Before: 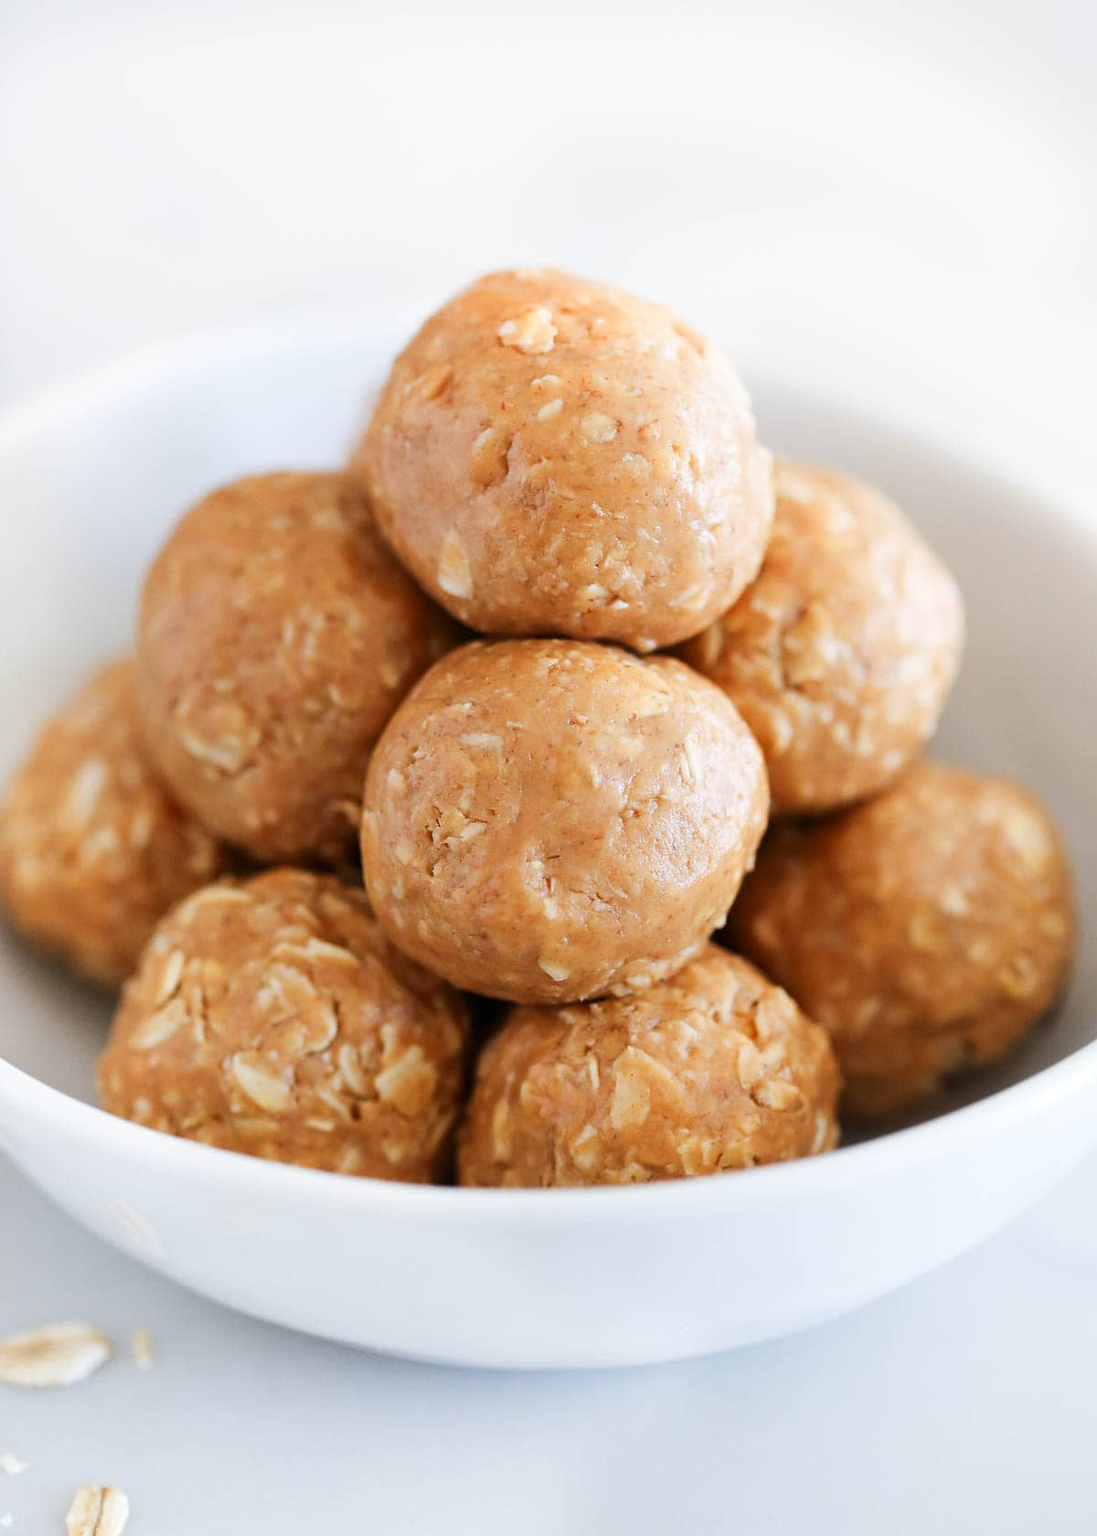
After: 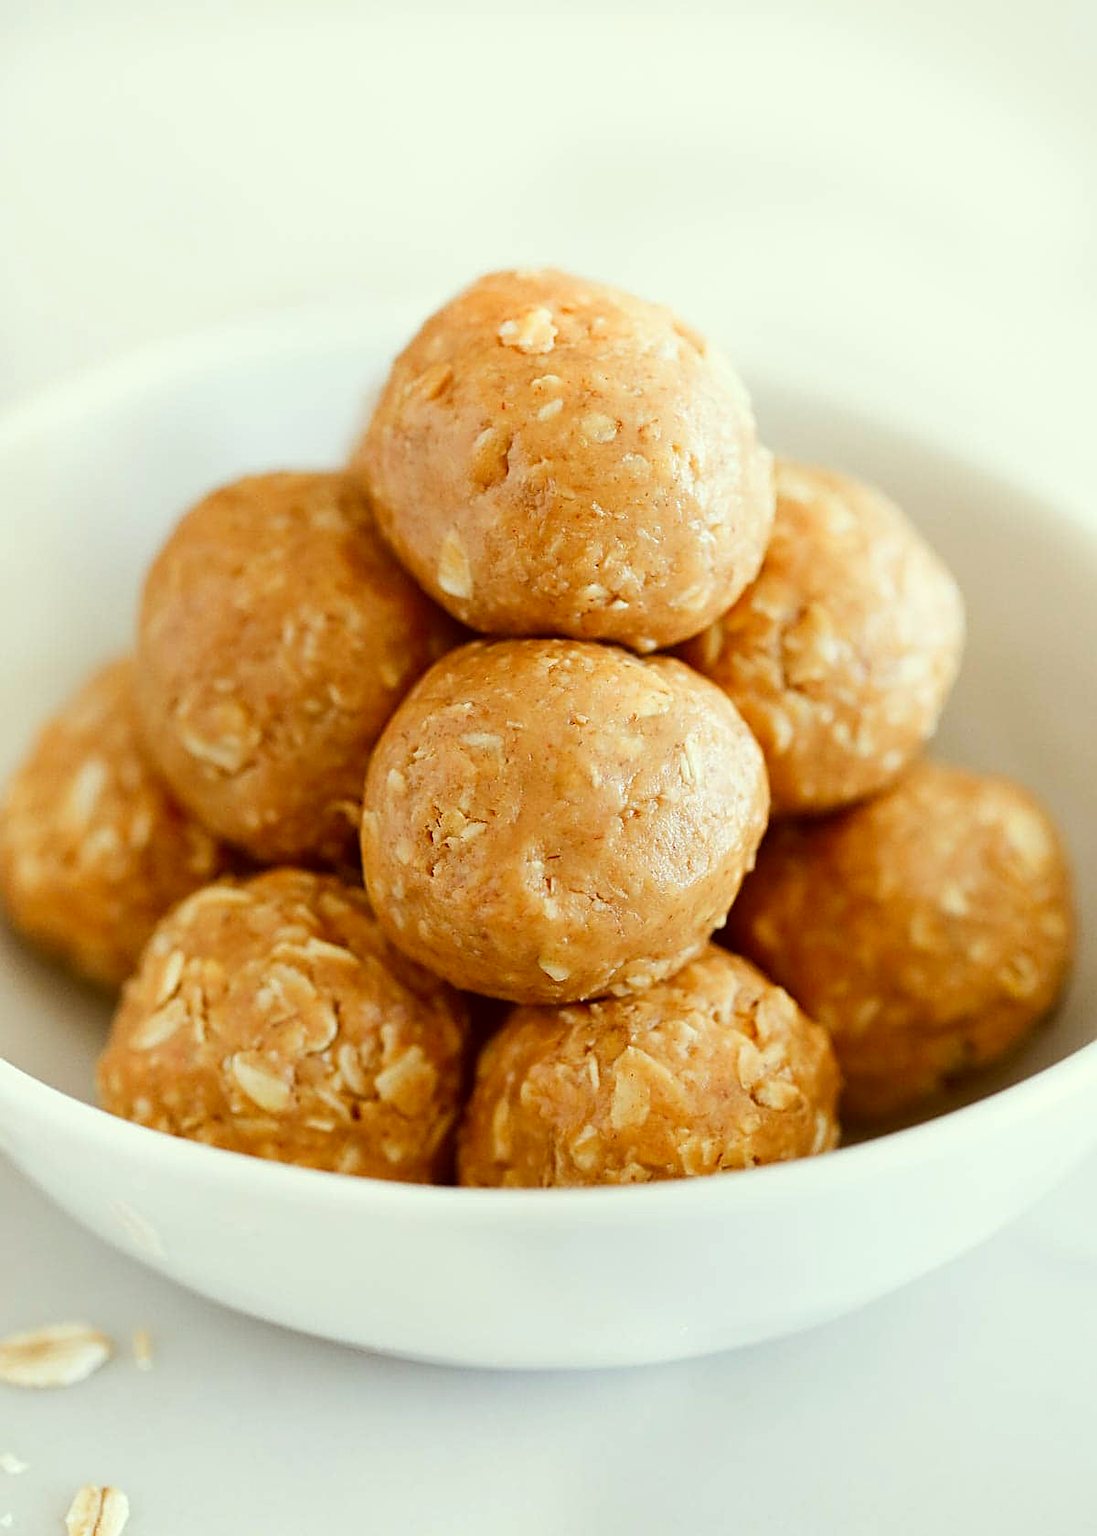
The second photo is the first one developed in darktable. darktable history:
color correction: highlights a* -6.31, highlights b* 9.33, shadows a* 10.81, shadows b* 23.58
sharpen: on, module defaults
